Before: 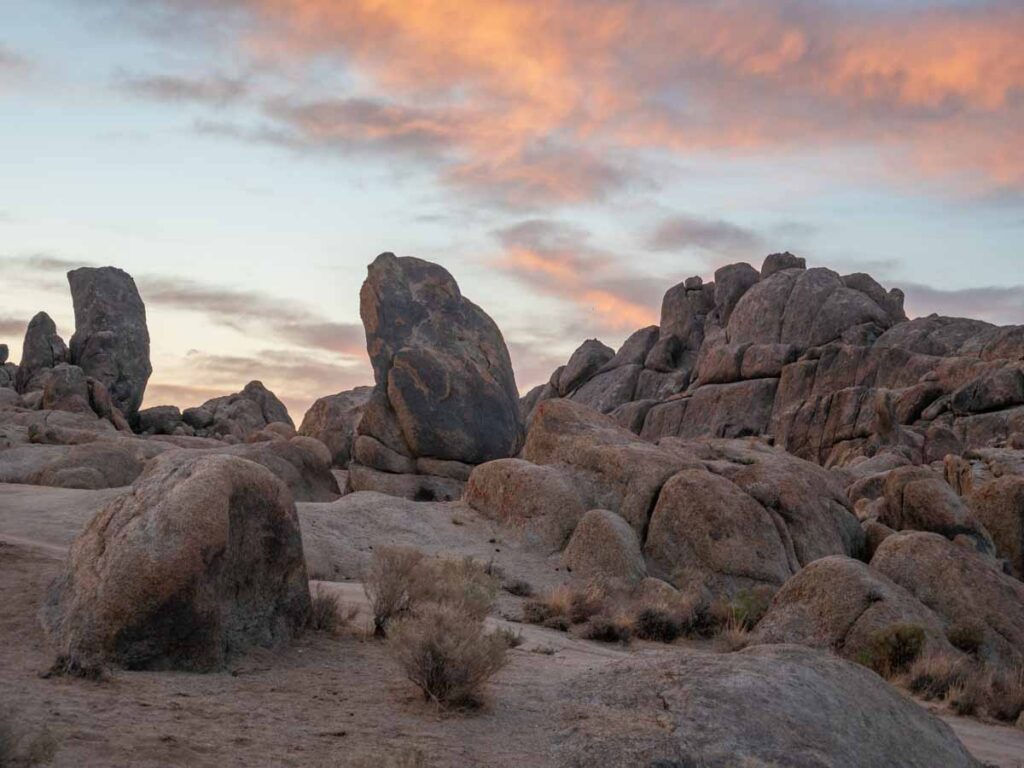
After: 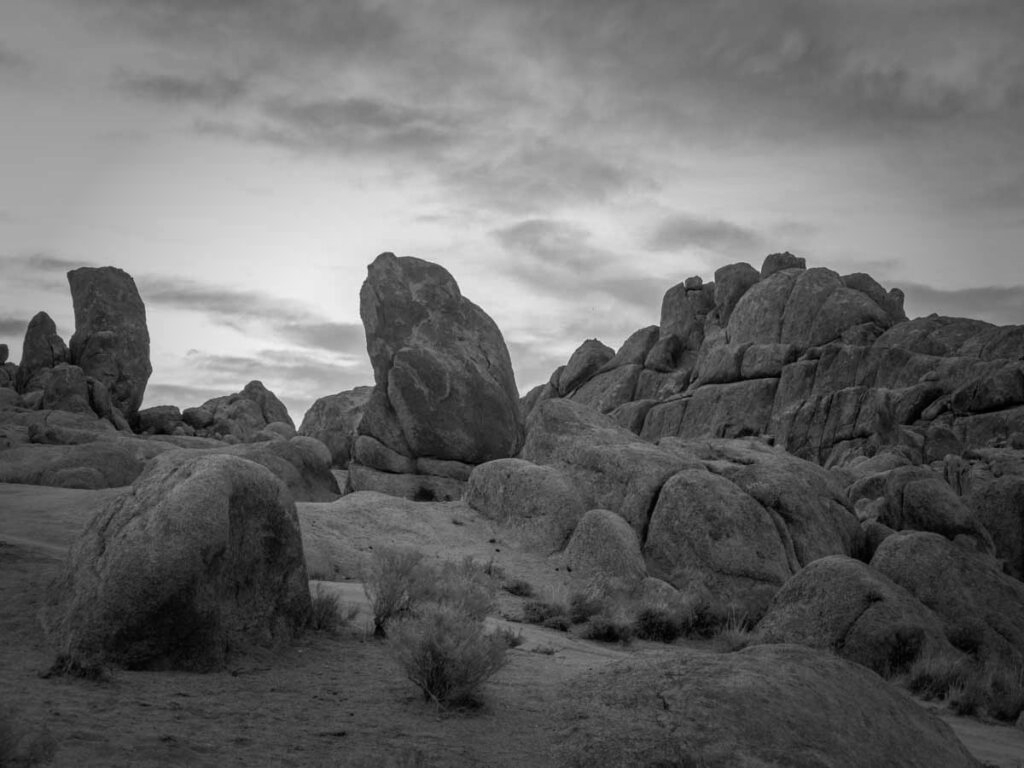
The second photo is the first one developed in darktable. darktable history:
monochrome: on, module defaults
vignetting: fall-off start 48.41%, automatic ratio true, width/height ratio 1.29, unbound false
